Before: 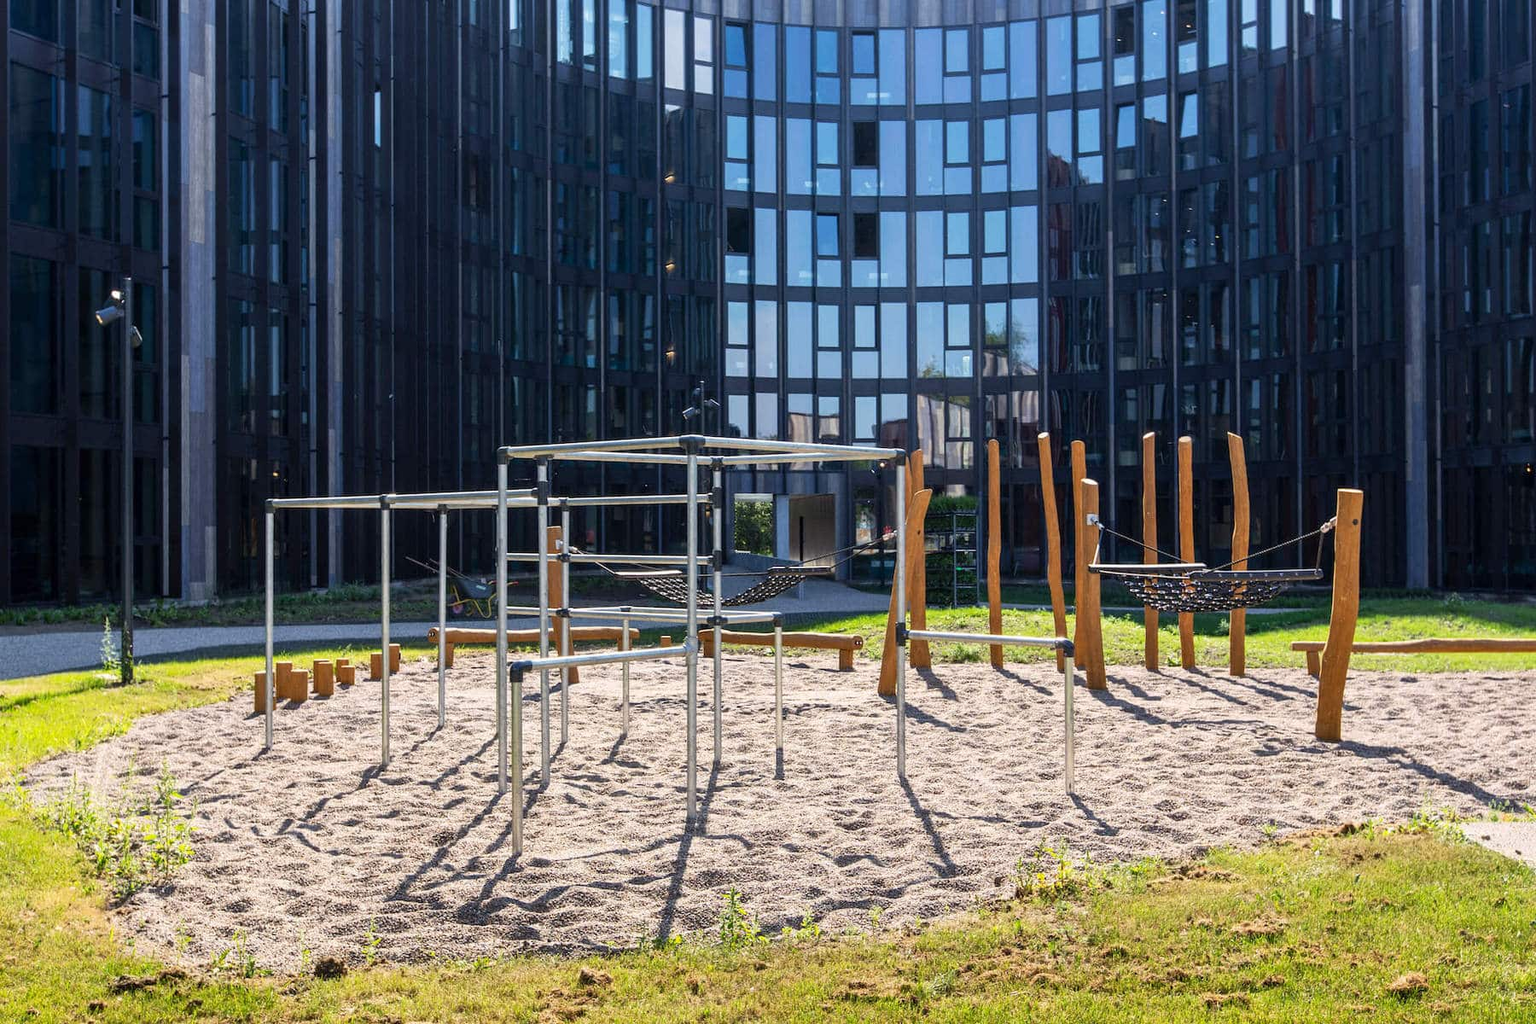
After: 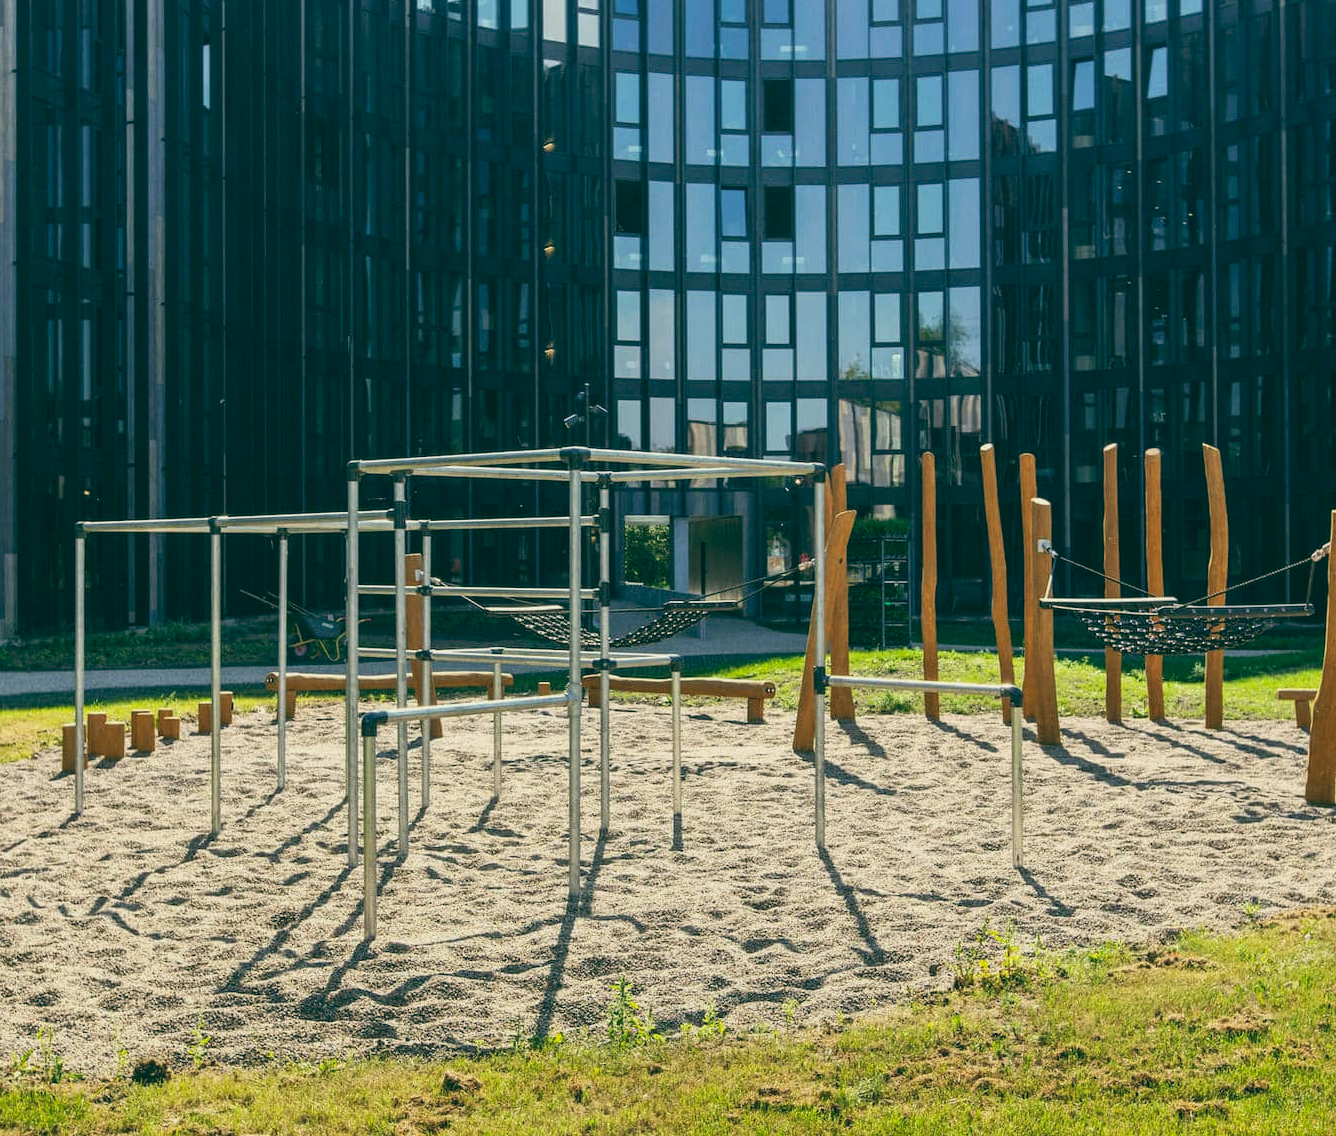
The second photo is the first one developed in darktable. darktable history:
crop and rotate: left 13.15%, top 5.251%, right 12.609%
color balance: lift [1.005, 0.99, 1.007, 1.01], gamma [1, 1.034, 1.032, 0.966], gain [0.873, 1.055, 1.067, 0.933]
